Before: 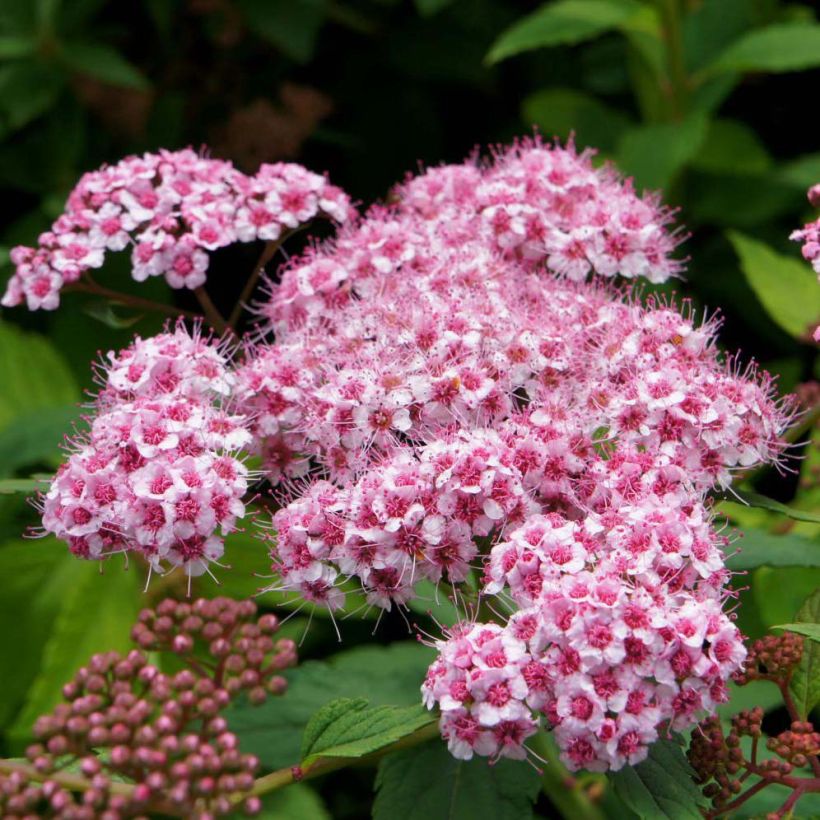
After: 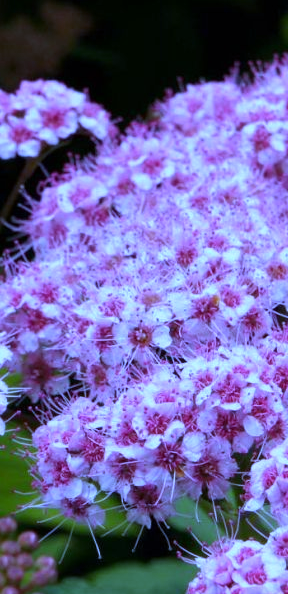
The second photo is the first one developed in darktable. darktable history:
white balance: red 0.766, blue 1.537
crop and rotate: left 29.476%, top 10.214%, right 35.32%, bottom 17.333%
